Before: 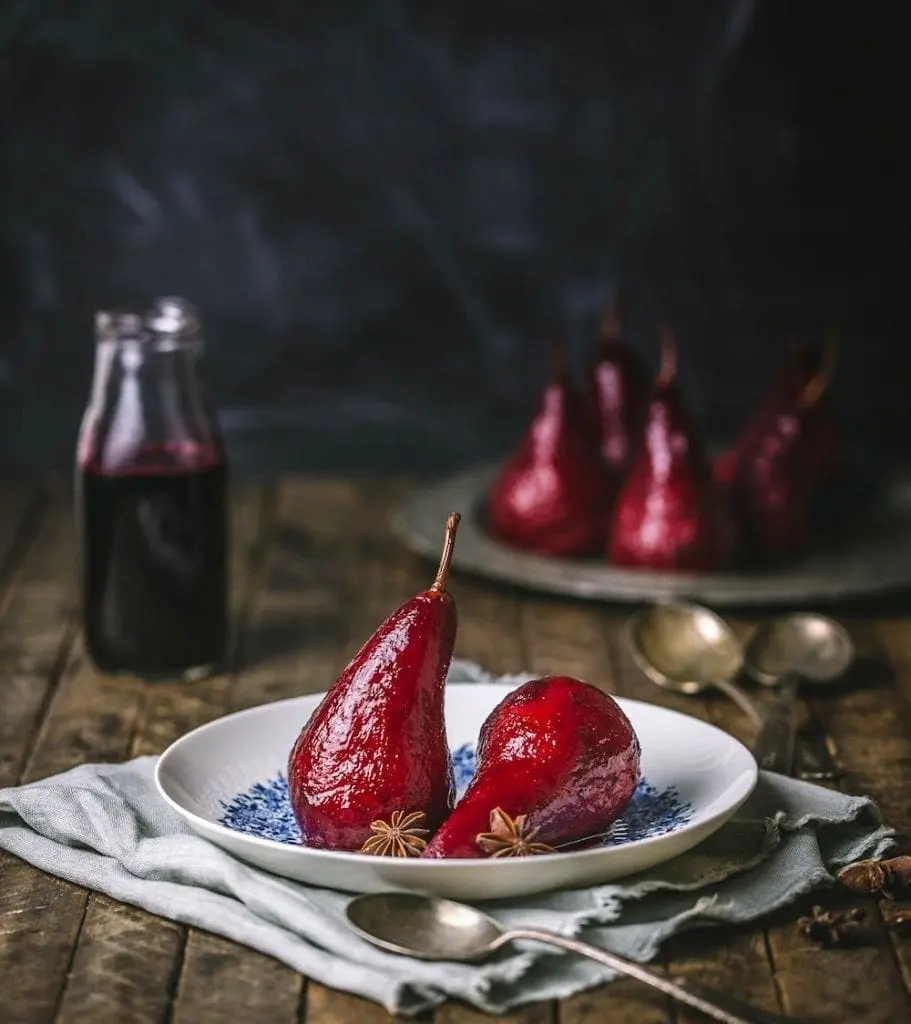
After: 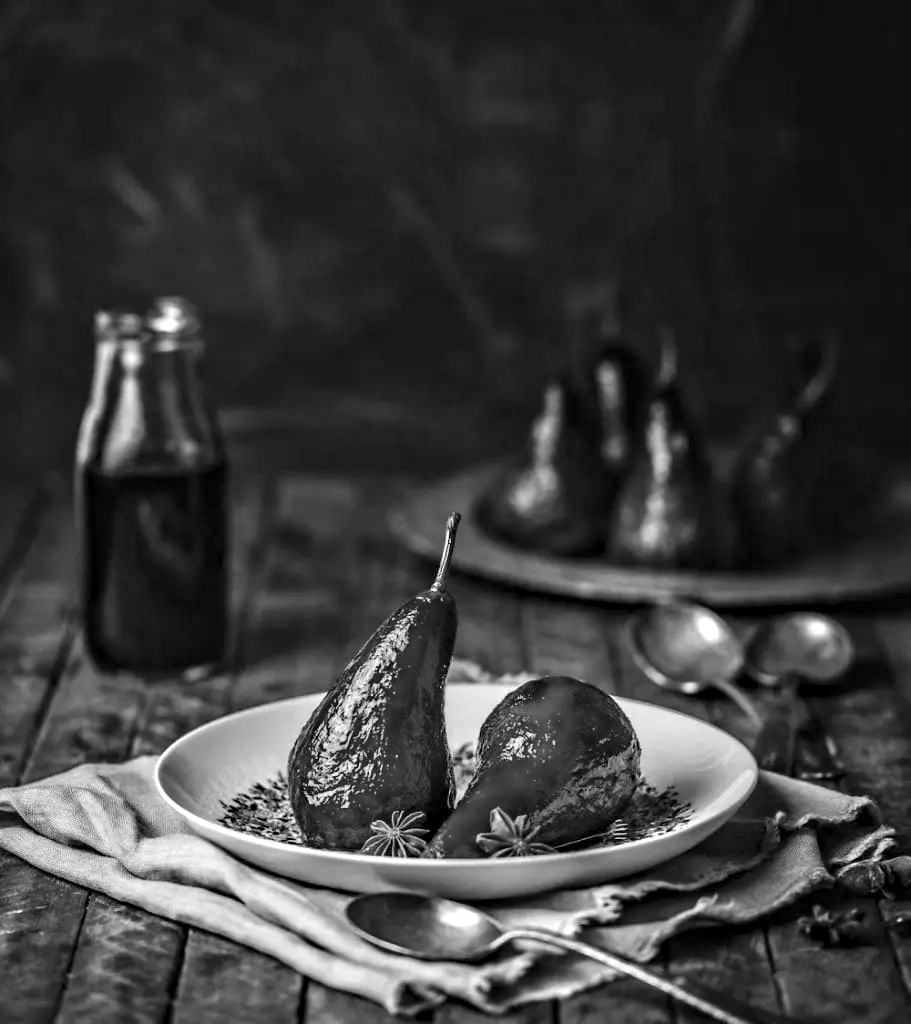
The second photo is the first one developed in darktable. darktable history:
contrast equalizer: y [[0.511, 0.558, 0.631, 0.632, 0.559, 0.512], [0.5 ×6], [0.507, 0.559, 0.627, 0.644, 0.647, 0.647], [0 ×6], [0 ×6]]
tone equalizer: on, module defaults
monochrome: a -92.57, b 58.91
